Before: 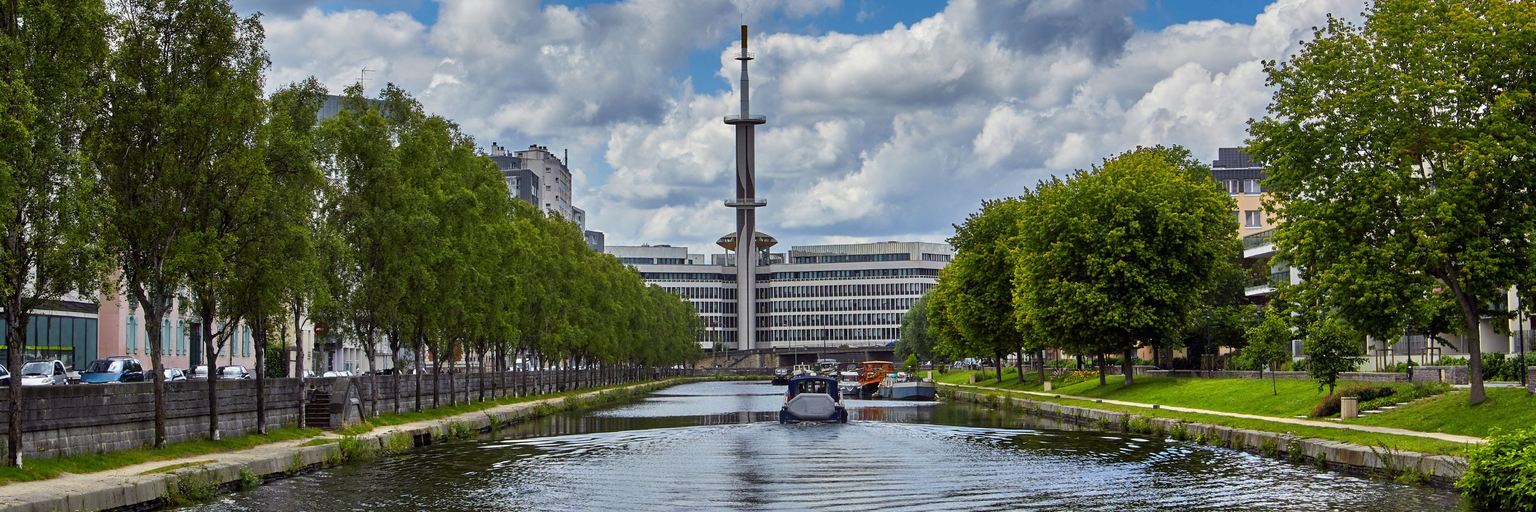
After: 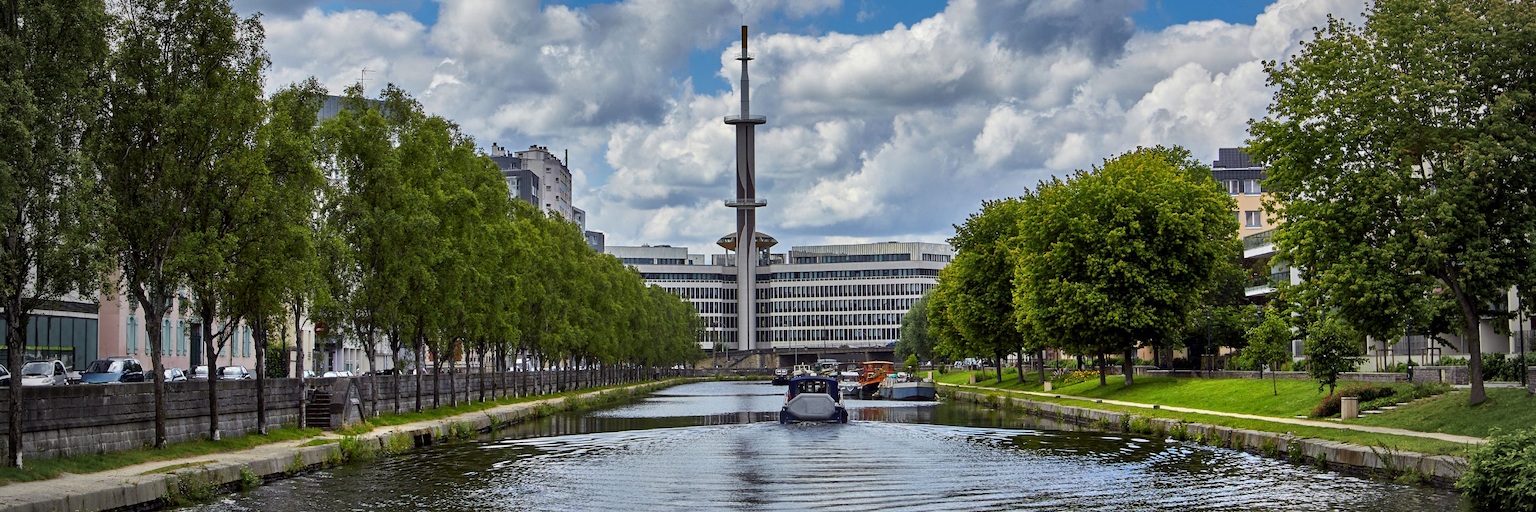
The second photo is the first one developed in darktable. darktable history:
vignetting: fall-off start 66.94%, width/height ratio 1.009
local contrast: mode bilateral grid, contrast 20, coarseness 51, detail 119%, midtone range 0.2
